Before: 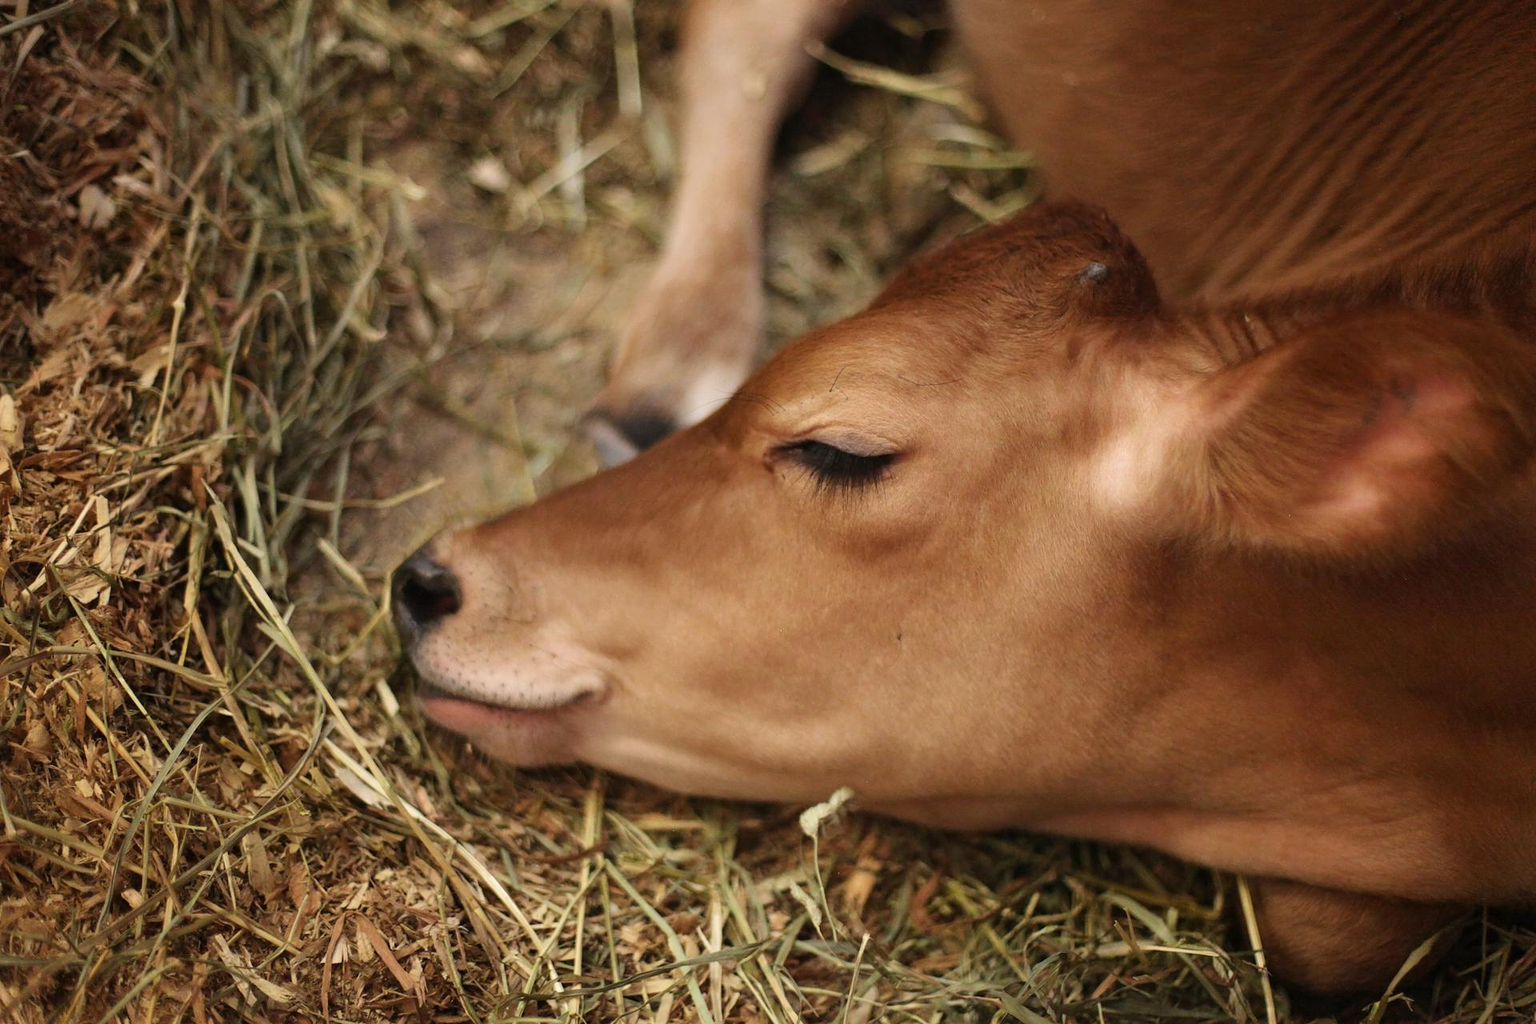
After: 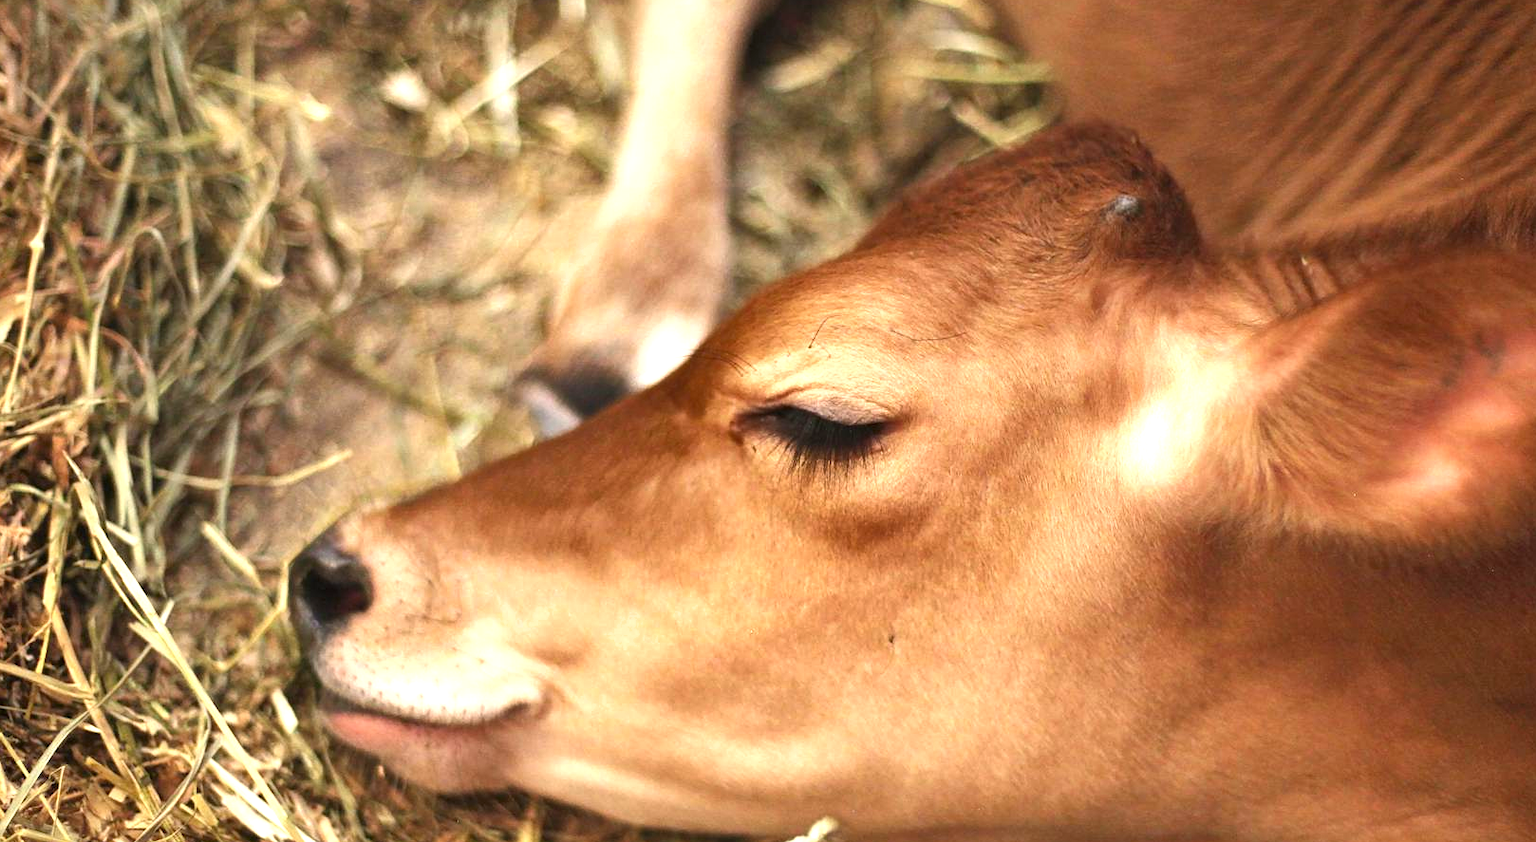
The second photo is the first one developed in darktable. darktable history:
exposure: exposure 1.241 EV, compensate highlight preservation false
crop and rotate: left 9.684%, top 9.642%, right 6%, bottom 20.958%
shadows and highlights: radius 171.94, shadows 26.87, white point adjustment 3.03, highlights -68.82, soften with gaussian
